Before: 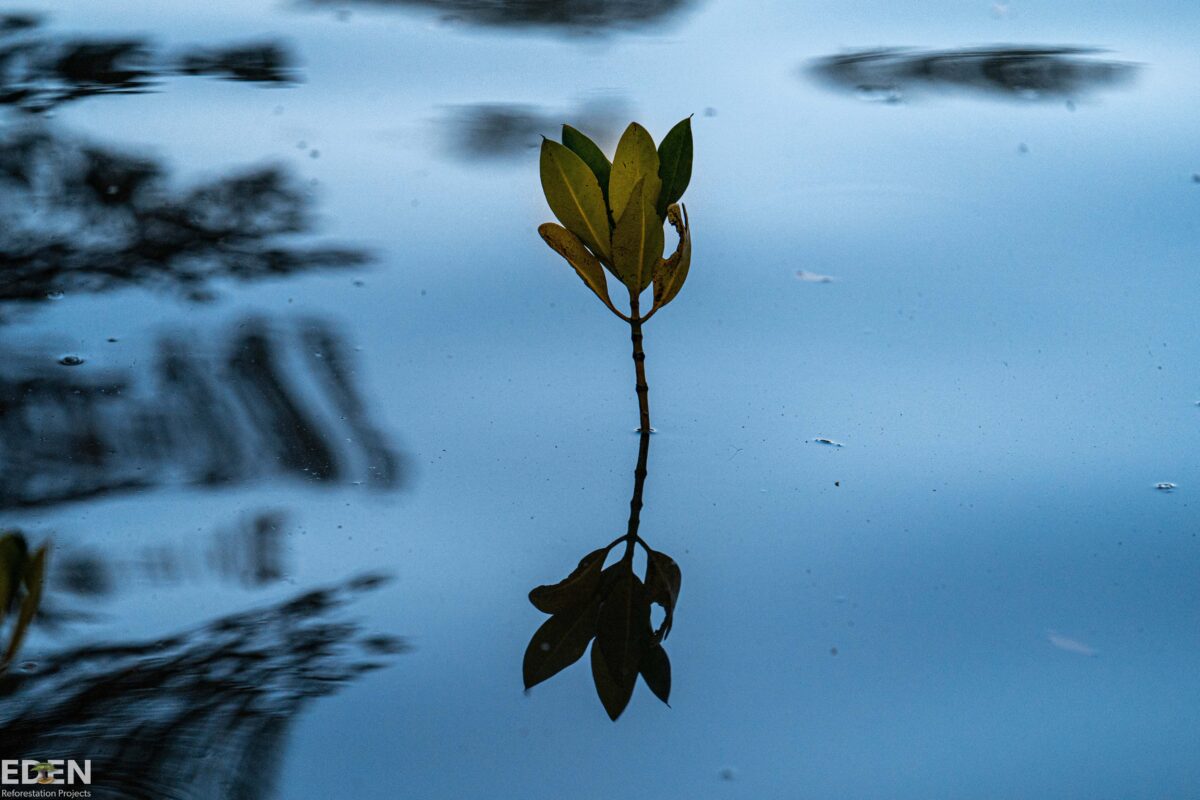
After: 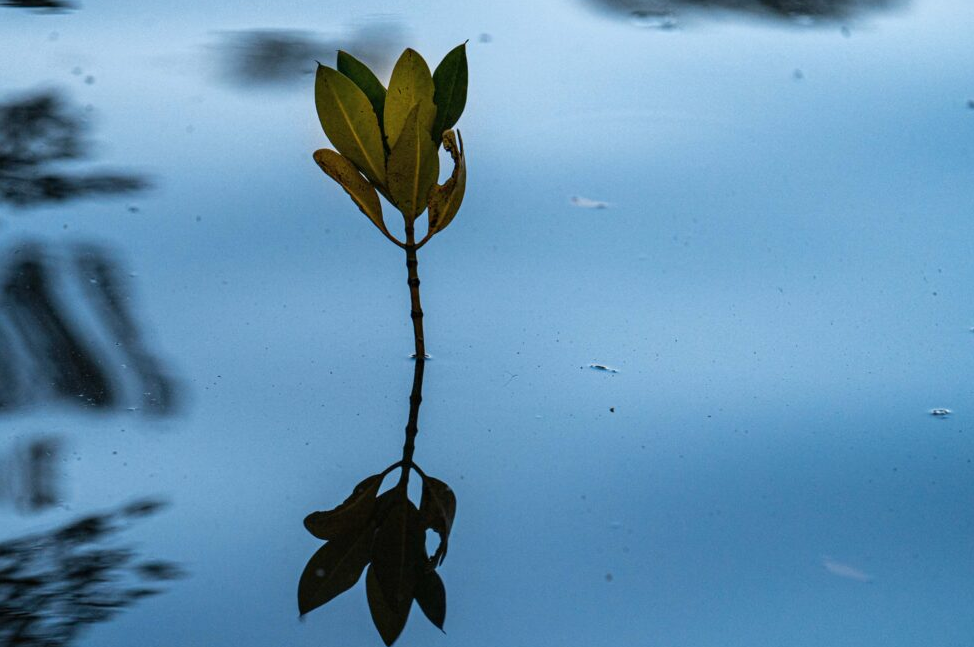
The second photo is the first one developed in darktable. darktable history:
crop: left 18.828%, top 9.363%, right 0%, bottom 9.709%
